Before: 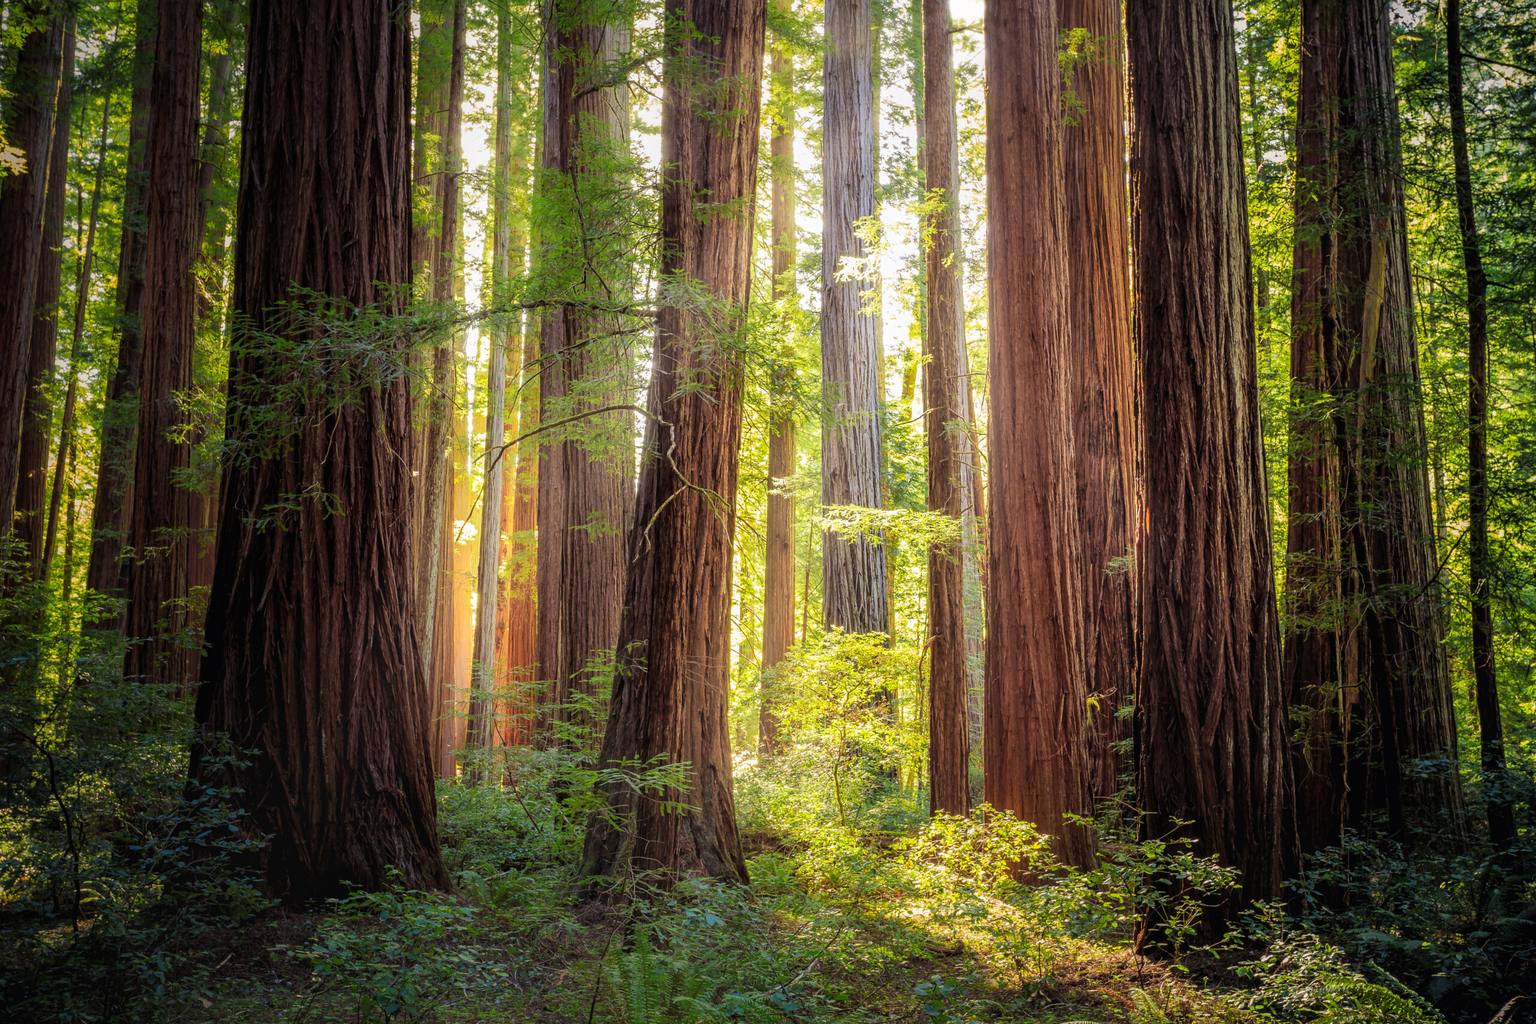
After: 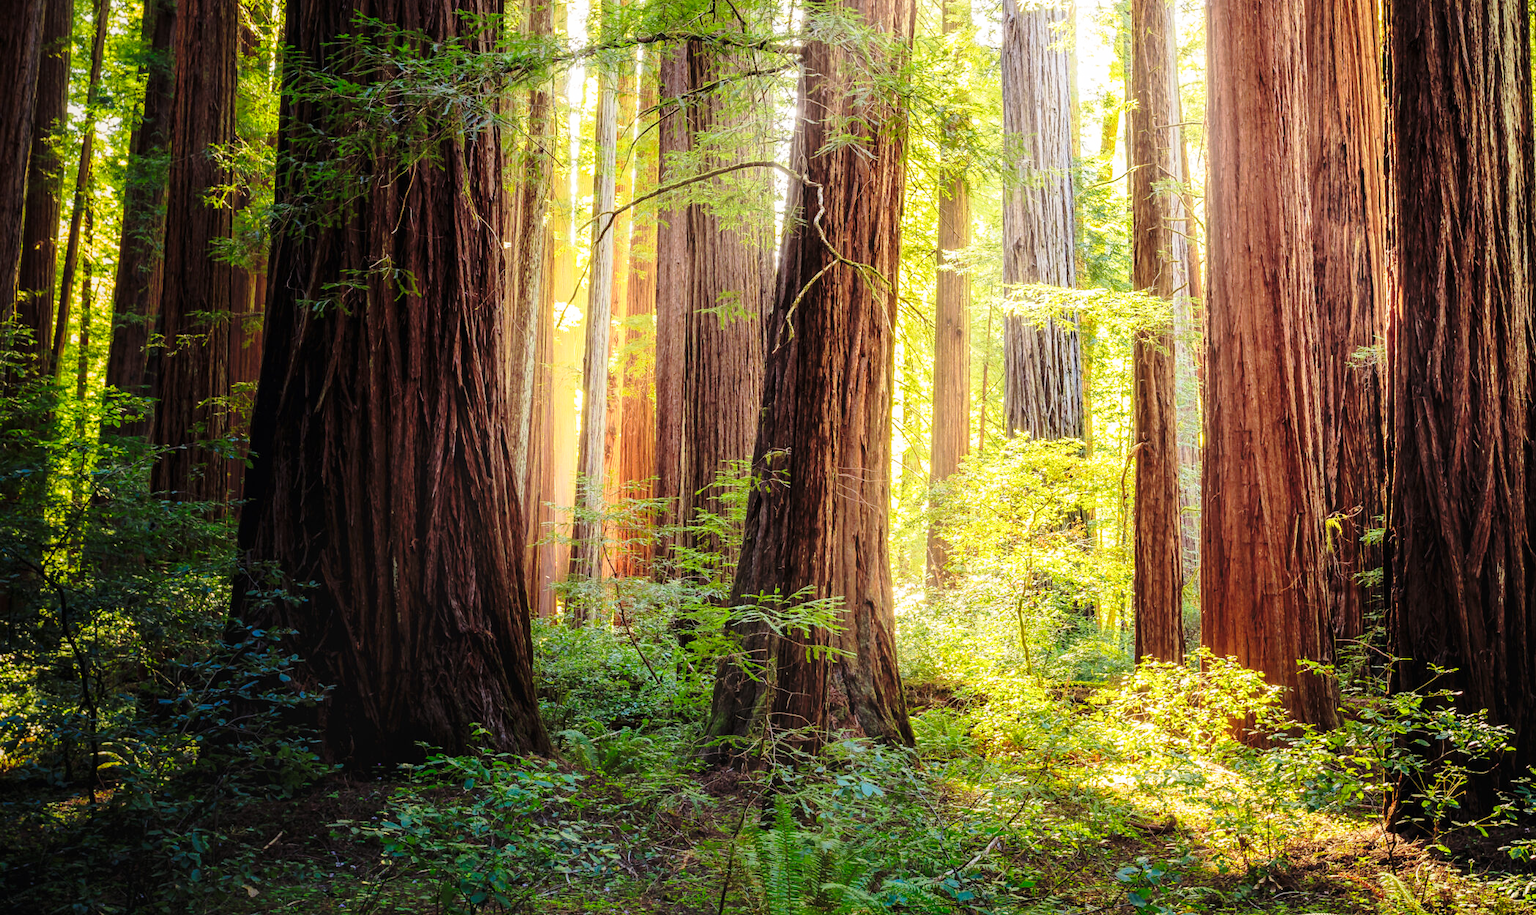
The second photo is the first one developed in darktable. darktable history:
crop: top 26.685%, right 18.009%
base curve: curves: ch0 [(0, 0) (0.028, 0.03) (0.121, 0.232) (0.46, 0.748) (0.859, 0.968) (1, 1)], preserve colors none
